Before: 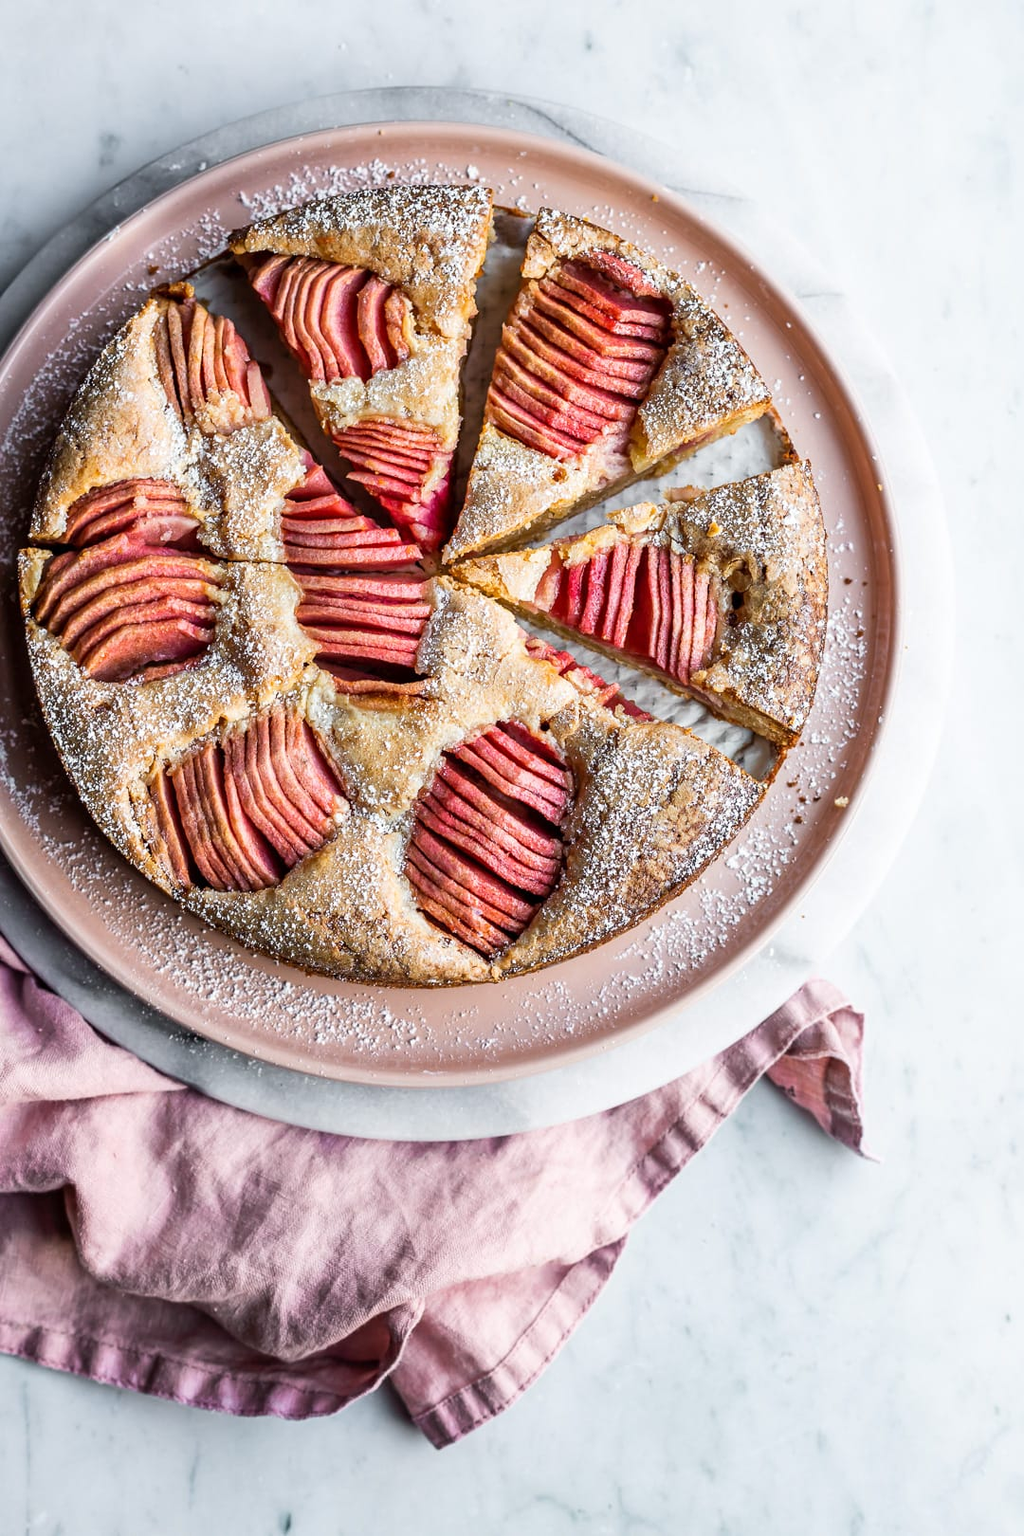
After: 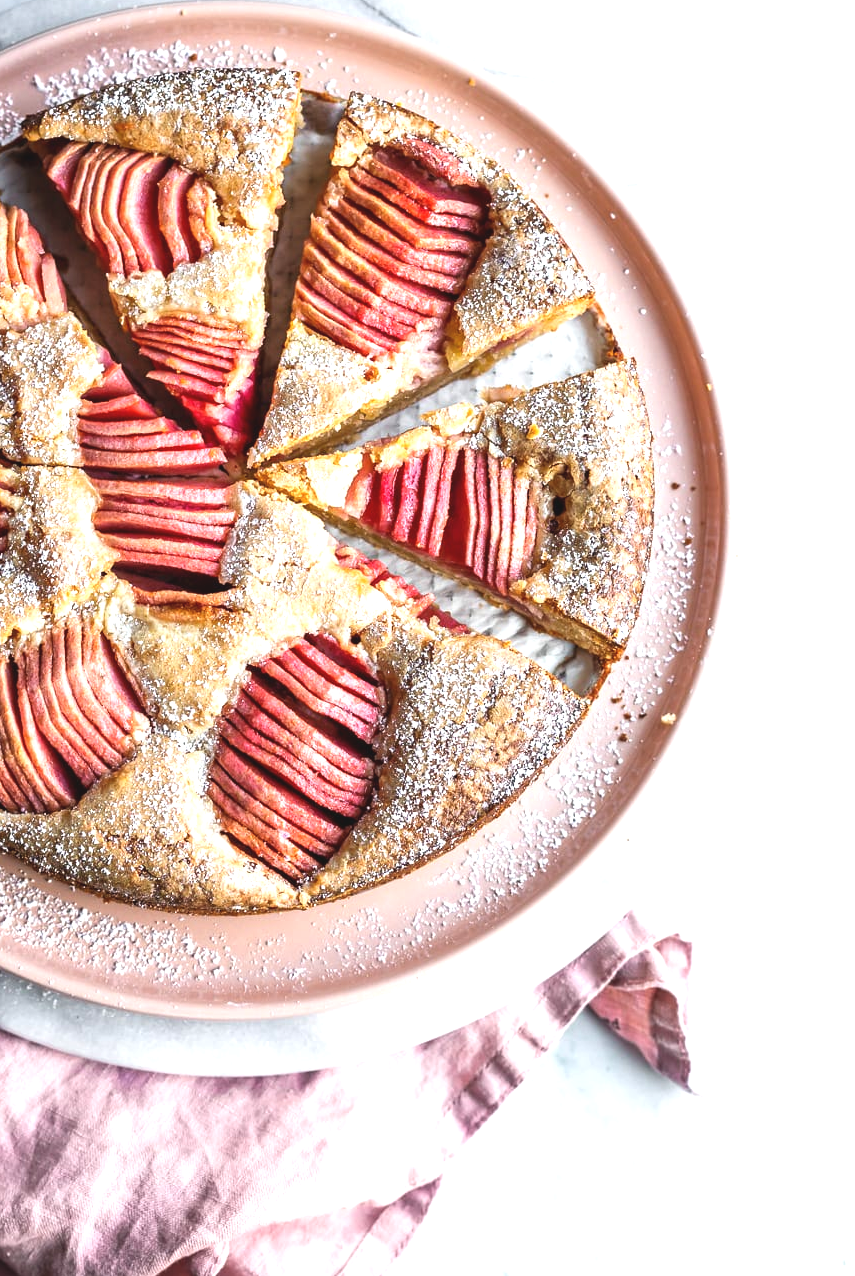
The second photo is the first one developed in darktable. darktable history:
crop and rotate: left 20.324%, top 7.855%, right 0.445%, bottom 13.359%
exposure: black level correction -0.005, exposure 0.628 EV, compensate exposure bias true, compensate highlight preservation false
